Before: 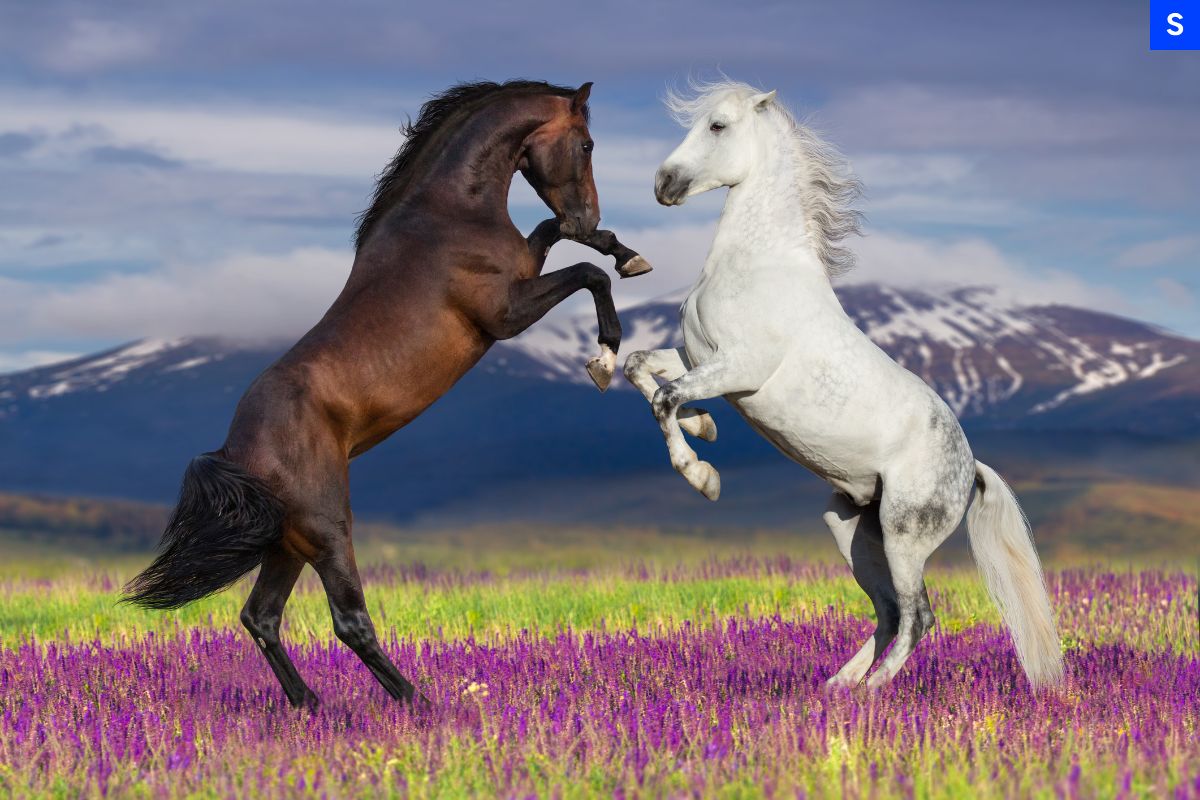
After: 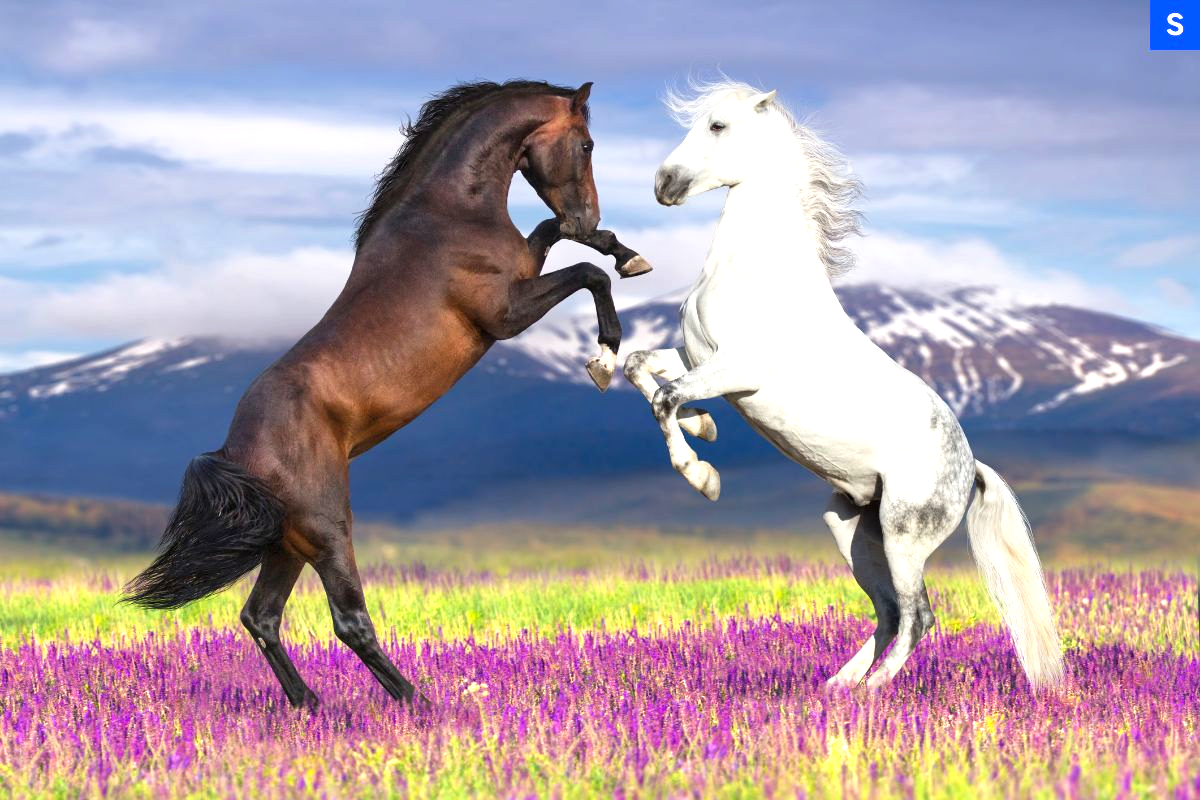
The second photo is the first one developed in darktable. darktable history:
exposure: black level correction 0, exposure 0.9 EV, compensate exposure bias true, compensate highlight preservation false
white balance: emerald 1
